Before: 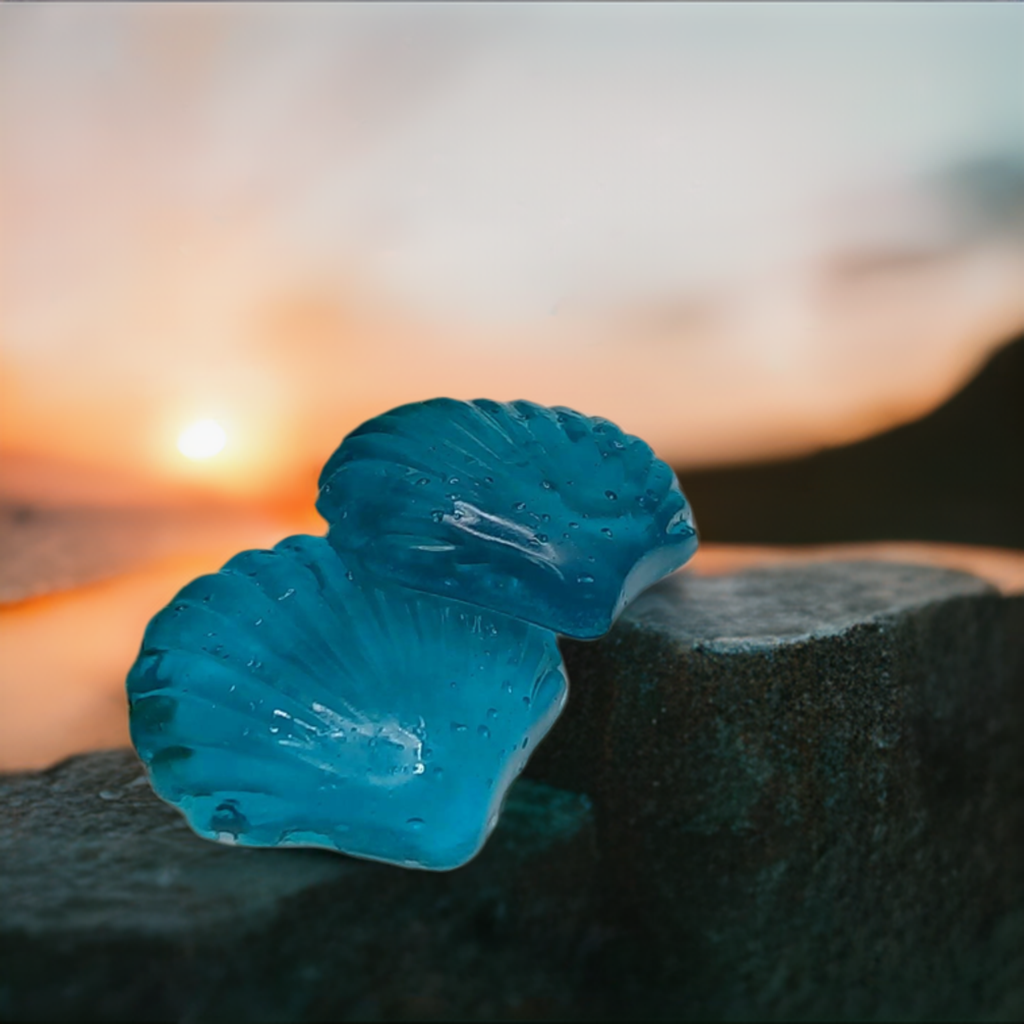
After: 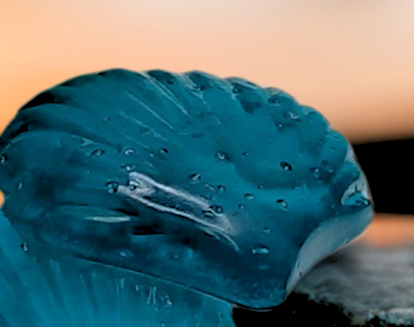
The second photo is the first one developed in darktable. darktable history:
crop: left 31.751%, top 32.172%, right 27.8%, bottom 35.83%
rgb levels: levels [[0.029, 0.461, 0.922], [0, 0.5, 1], [0, 0.5, 1]]
